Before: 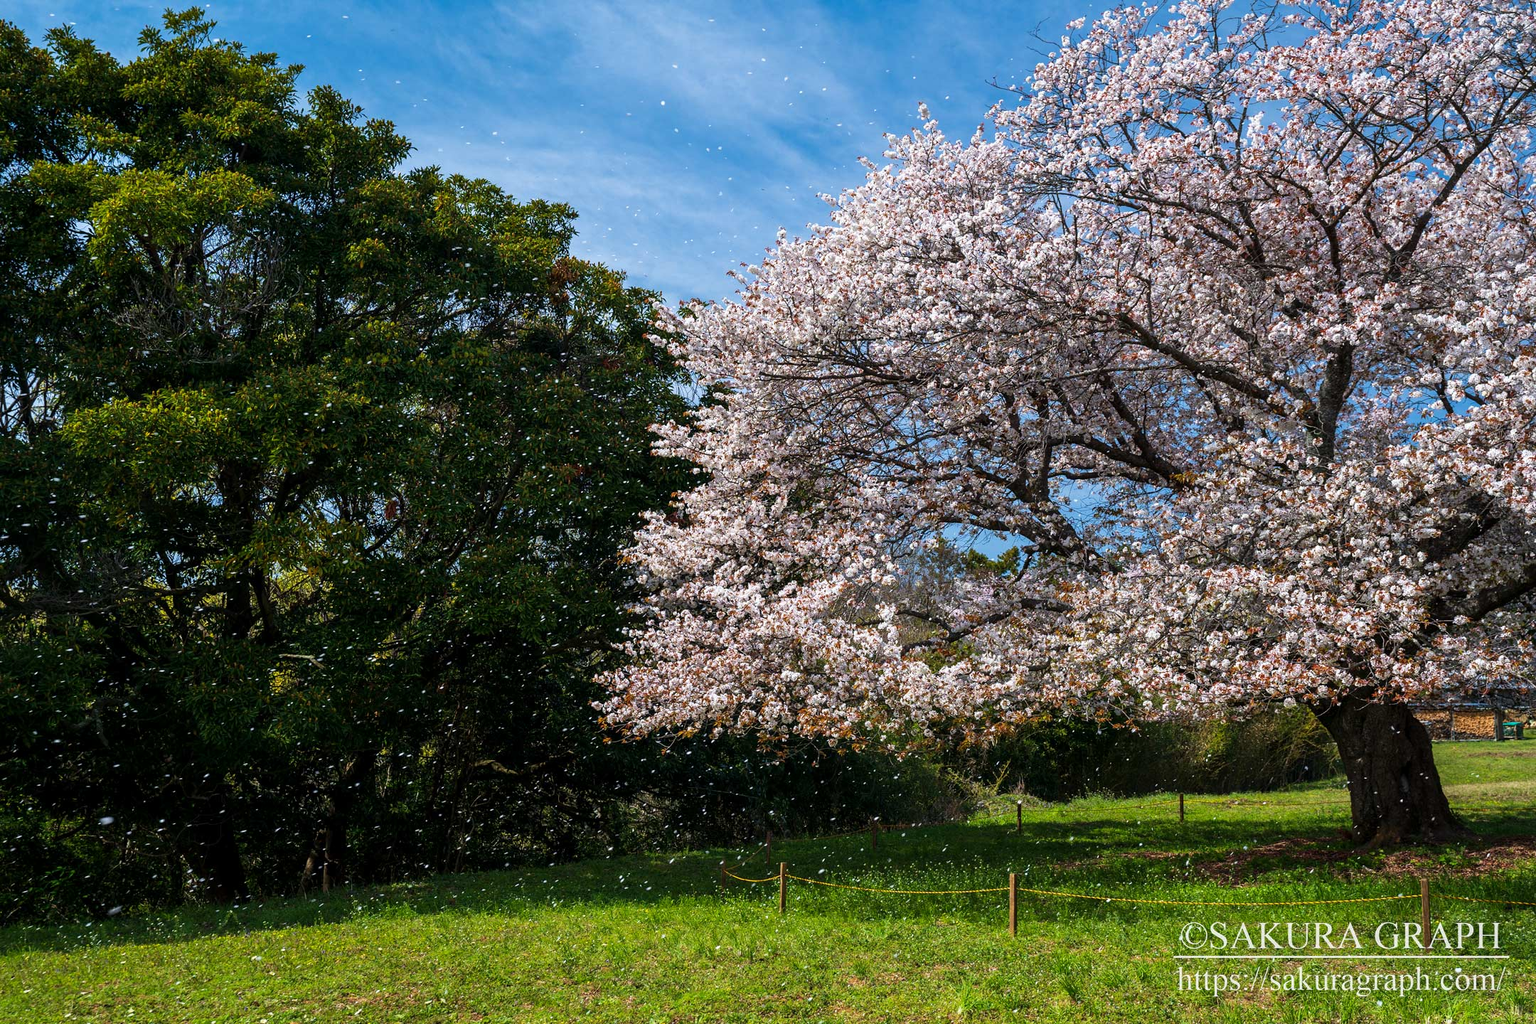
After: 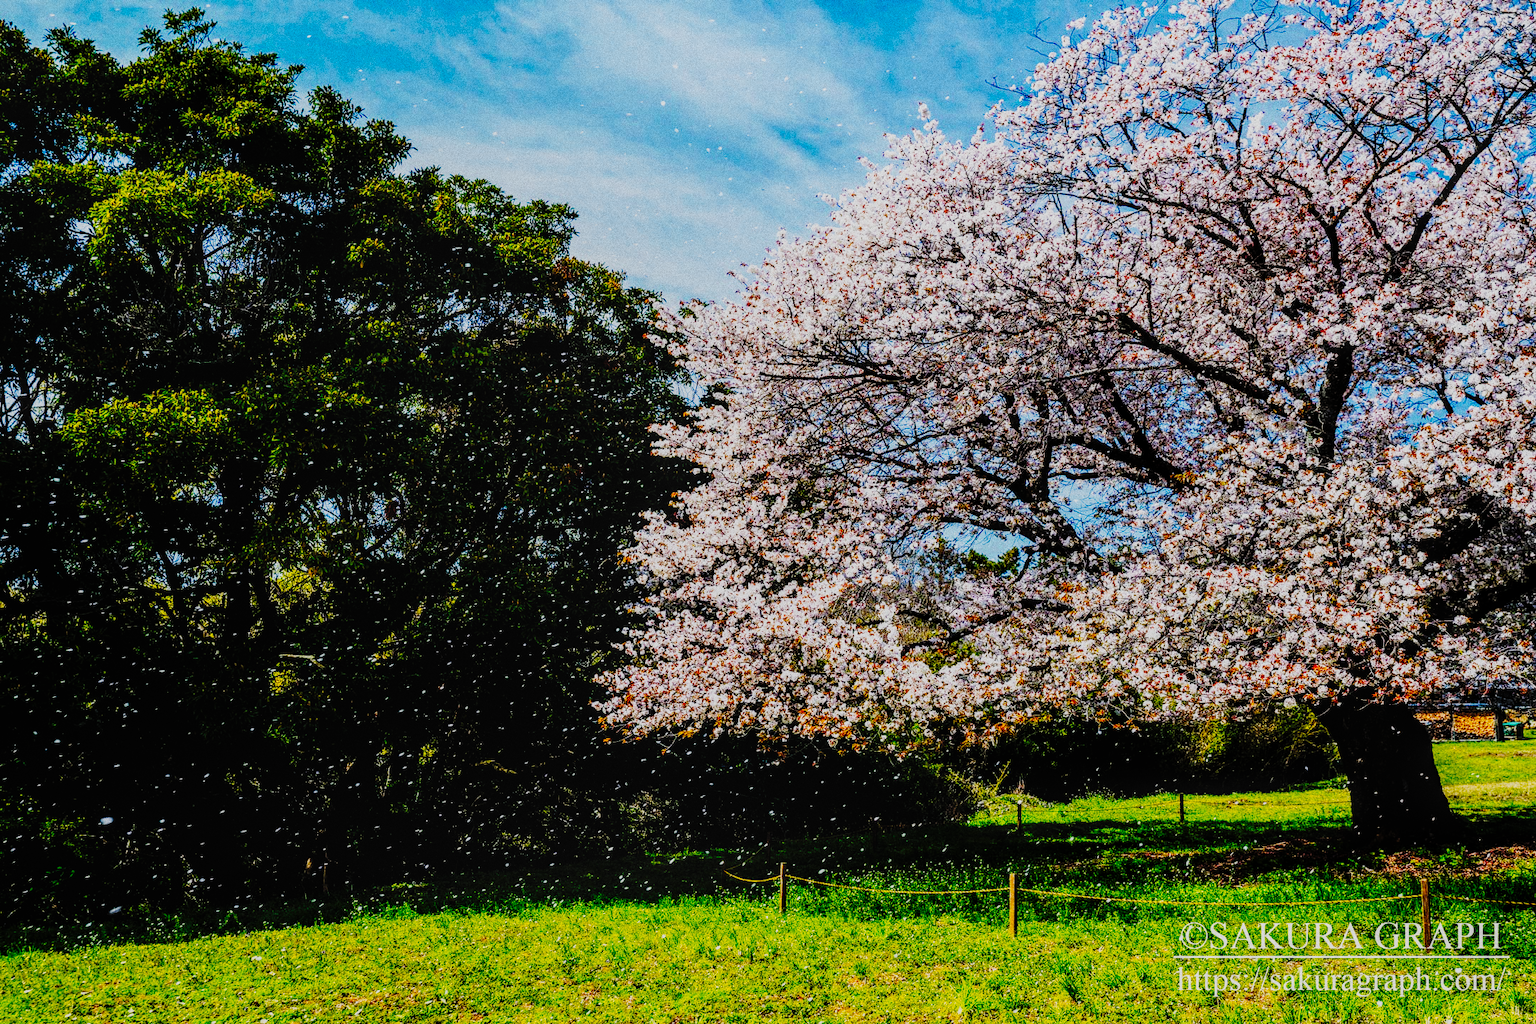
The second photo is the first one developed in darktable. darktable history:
local contrast: on, module defaults
filmic rgb: black relative exposure -7.6 EV, white relative exposure 4.64 EV, threshold 3 EV, target black luminance 0%, hardness 3.55, latitude 50.51%, contrast 1.033, highlights saturation mix 10%, shadows ↔ highlights balance -0.198%, color science v4 (2020), enable highlight reconstruction true
grain: coarseness 0.09 ISO, strength 40%
tone curve: curves: ch0 [(0, 0) (0.003, 0.001) (0.011, 0.005) (0.025, 0.009) (0.044, 0.014) (0.069, 0.019) (0.1, 0.028) (0.136, 0.039) (0.177, 0.073) (0.224, 0.134) (0.277, 0.218) (0.335, 0.343) (0.399, 0.488) (0.468, 0.608) (0.543, 0.699) (0.623, 0.773) (0.709, 0.819) (0.801, 0.852) (0.898, 0.874) (1, 1)], preserve colors none
